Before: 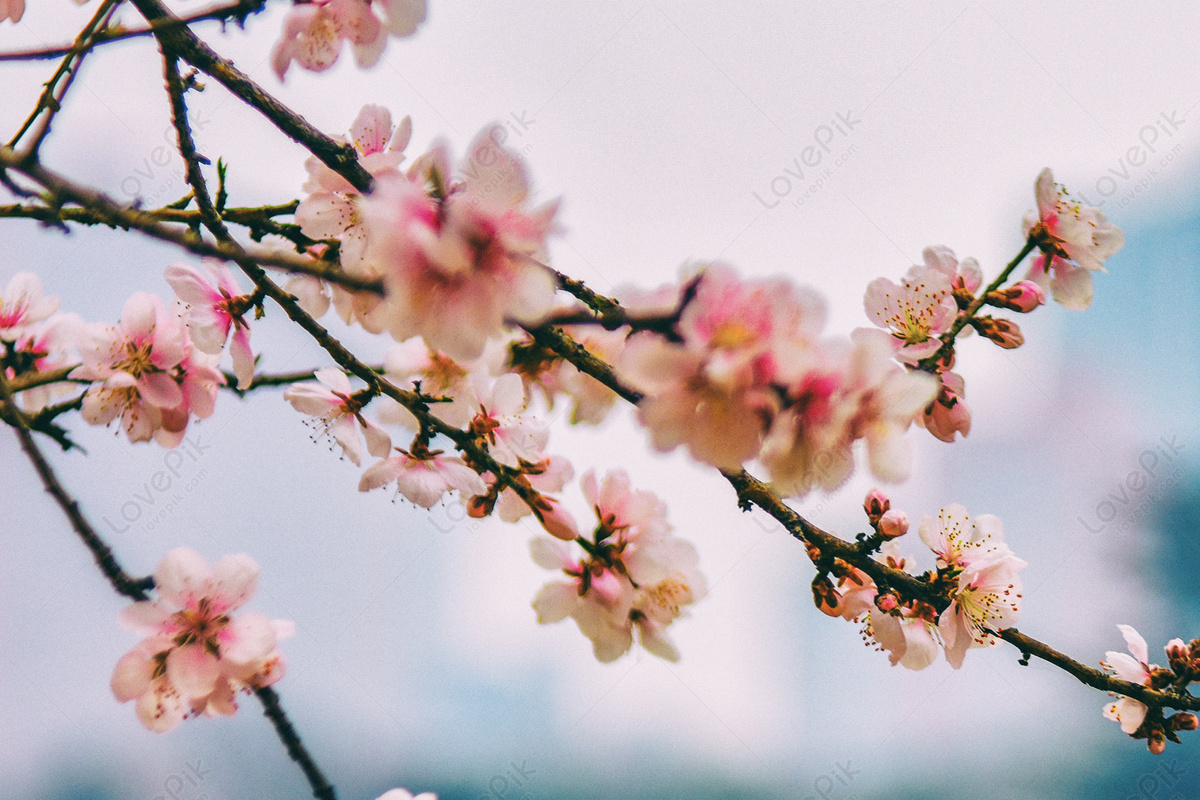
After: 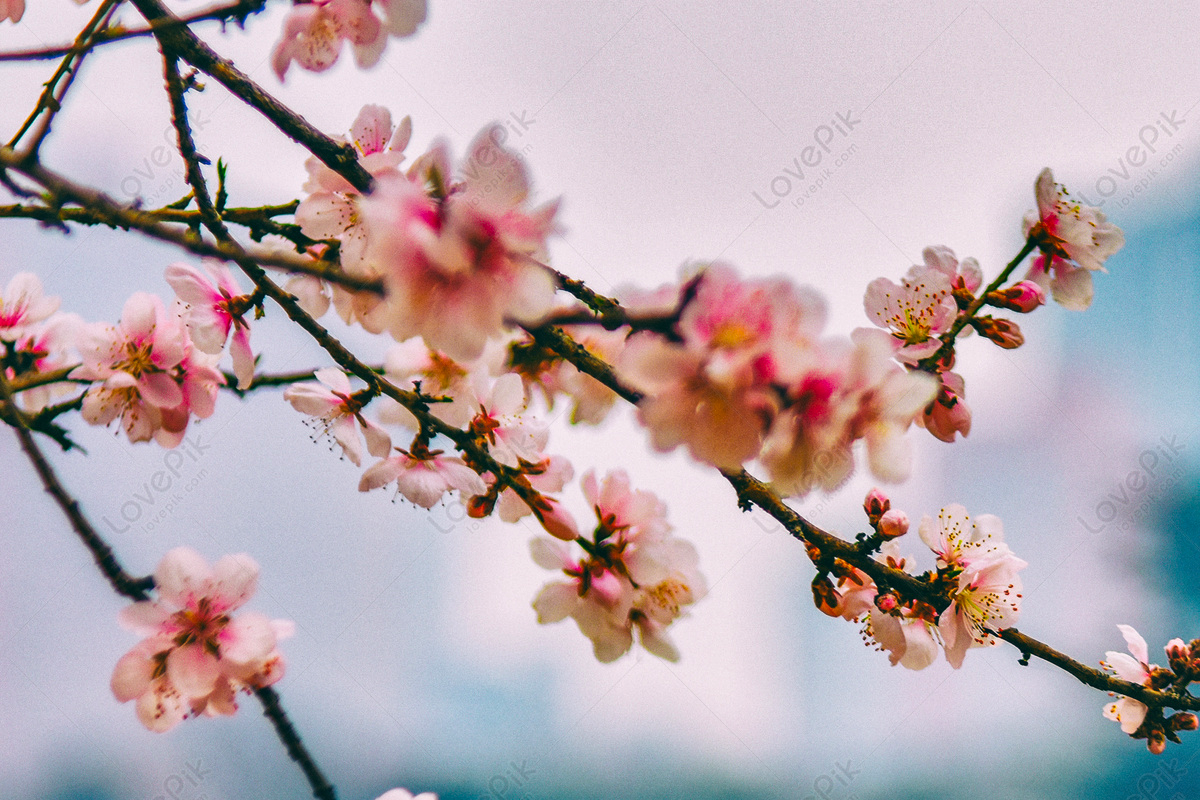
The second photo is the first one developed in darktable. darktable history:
shadows and highlights: shadows 11, white point adjustment 1.11, soften with gaussian
